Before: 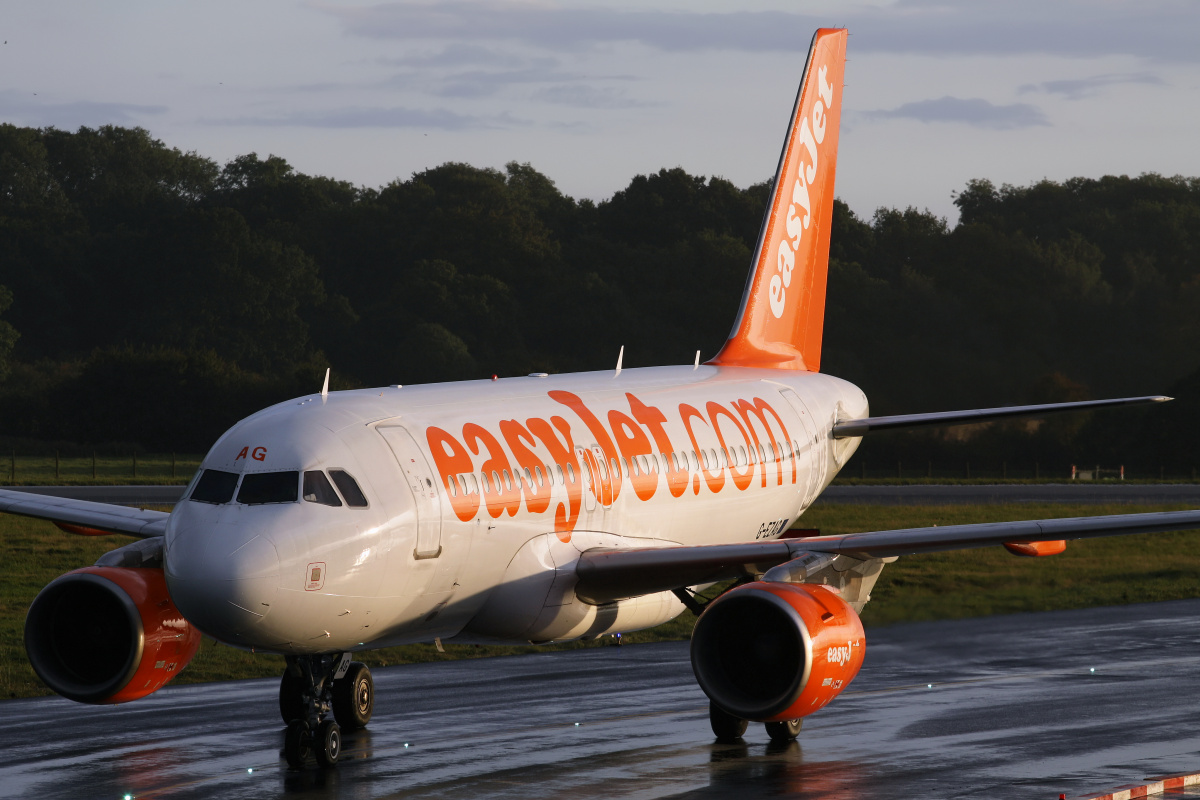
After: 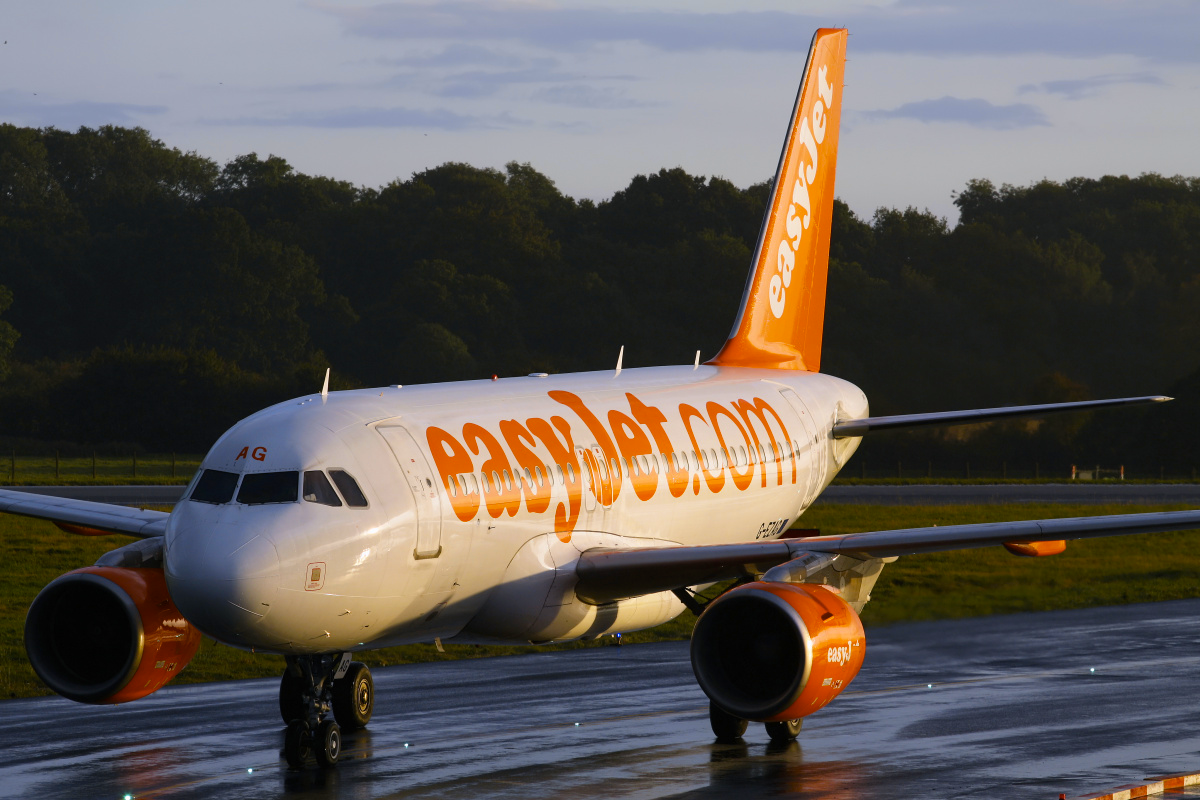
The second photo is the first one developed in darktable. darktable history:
color balance rgb: perceptual saturation grading › global saturation 20%, global vibrance 20%
color contrast: green-magenta contrast 0.85, blue-yellow contrast 1.25, unbound 0
